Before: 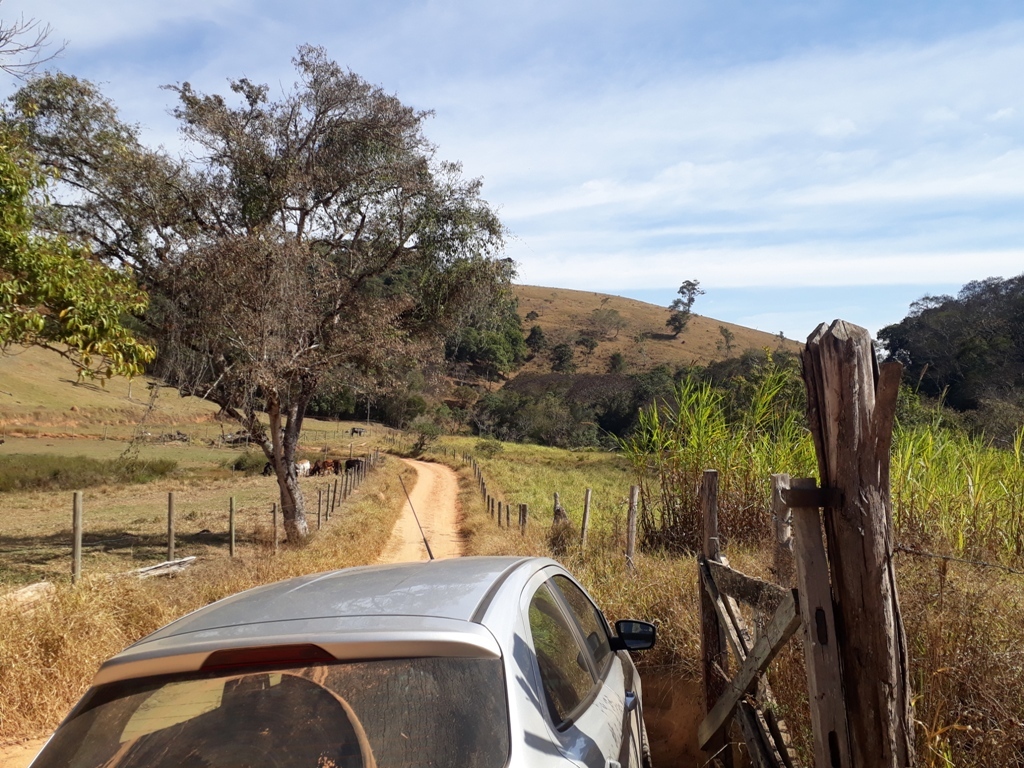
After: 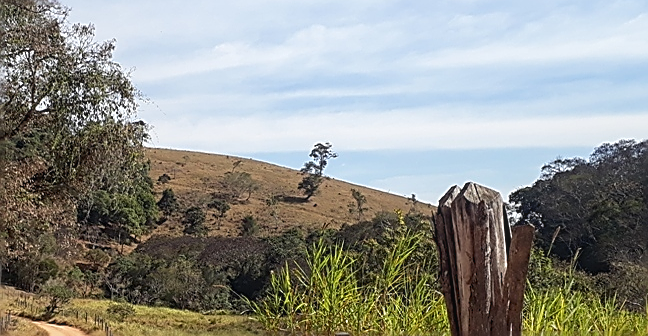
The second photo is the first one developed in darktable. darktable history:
local contrast: detail 110%
sharpen: radius 1.662, amount 1.278
crop: left 36.017%, top 17.847%, right 0.605%, bottom 38.3%
